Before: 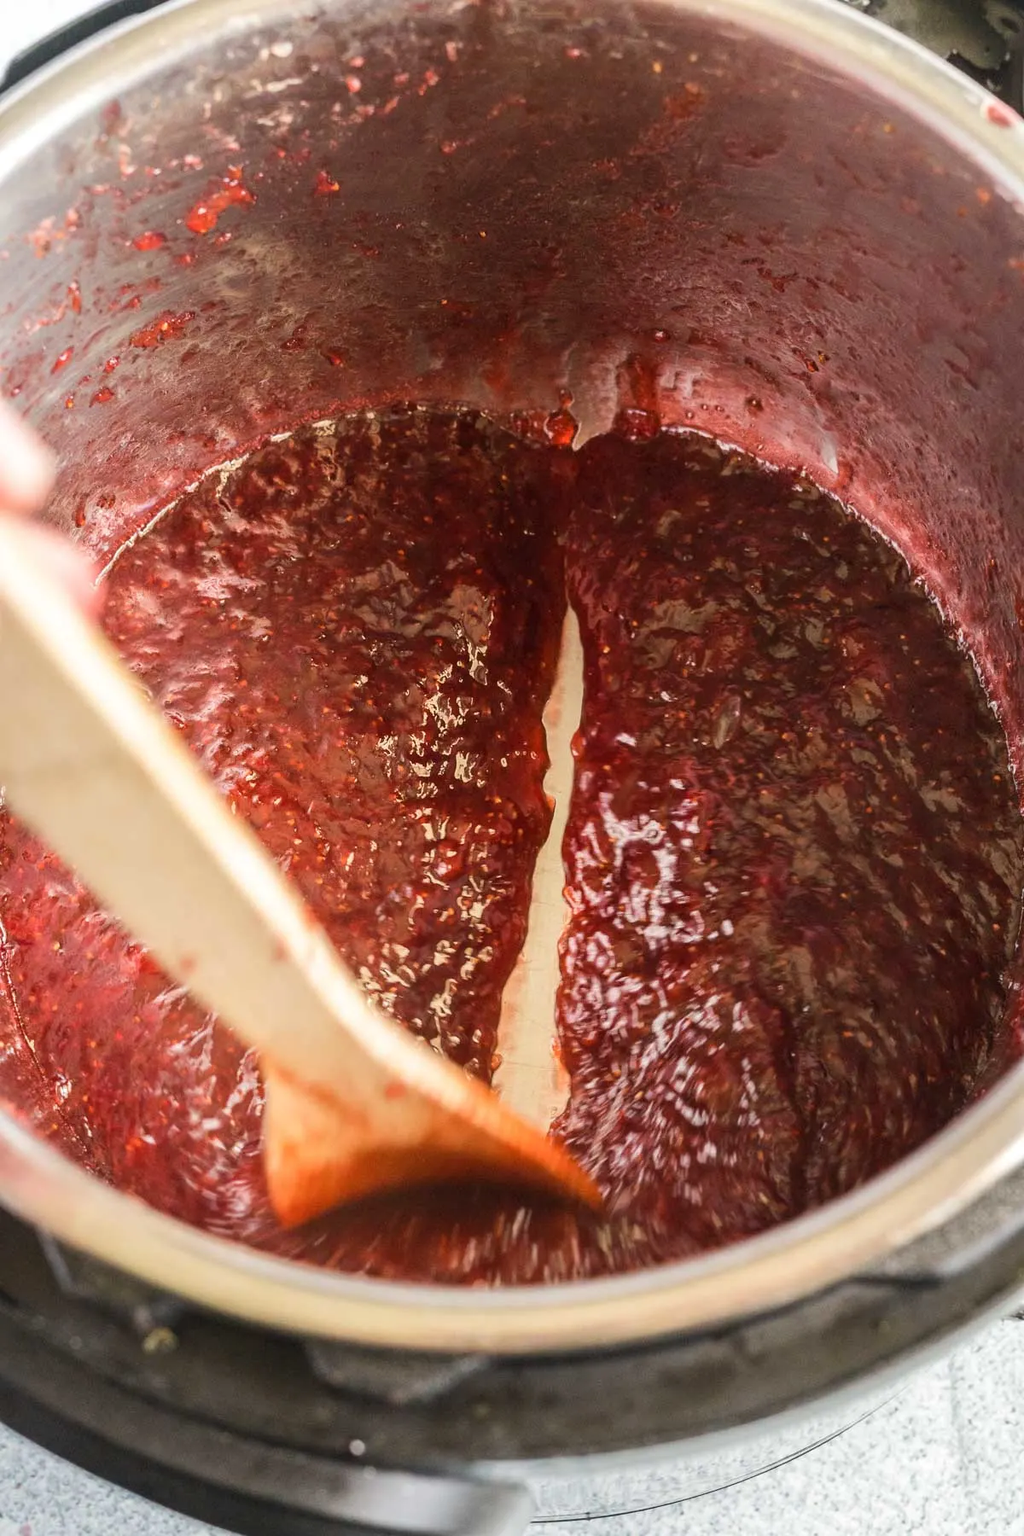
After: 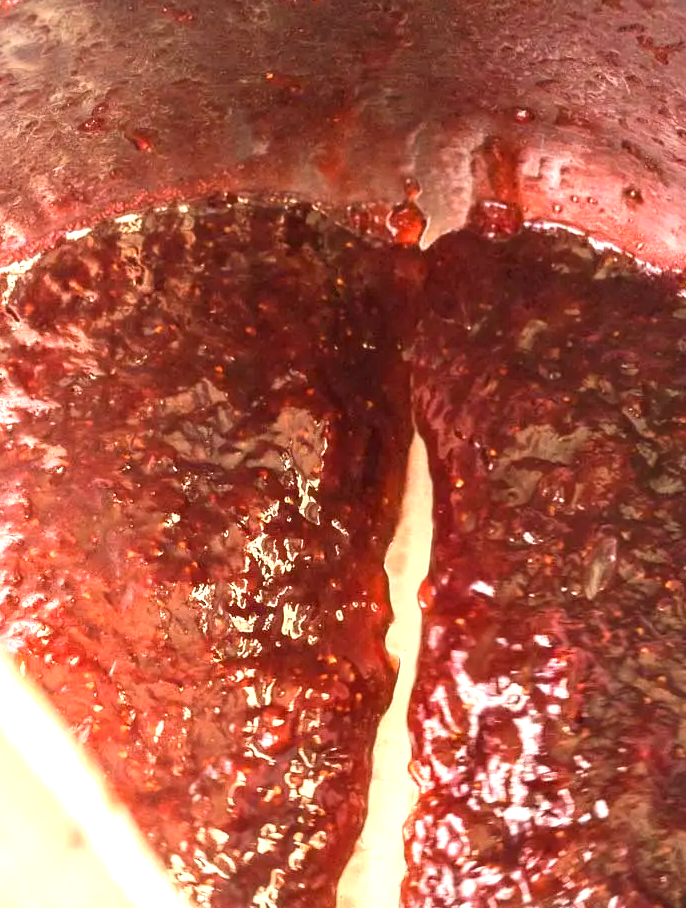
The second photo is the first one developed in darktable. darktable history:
exposure: exposure 1.089 EV, compensate highlight preservation false
tone equalizer: on, module defaults
crop: left 20.932%, top 15.471%, right 21.848%, bottom 34.081%
